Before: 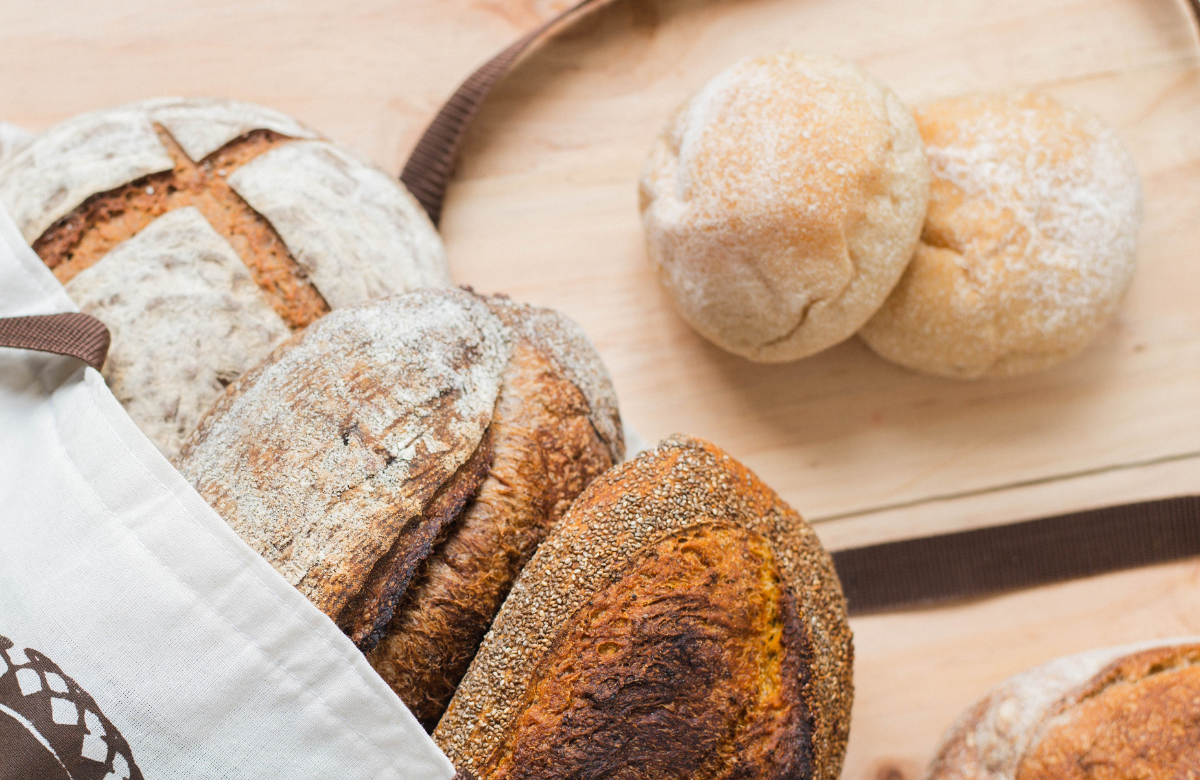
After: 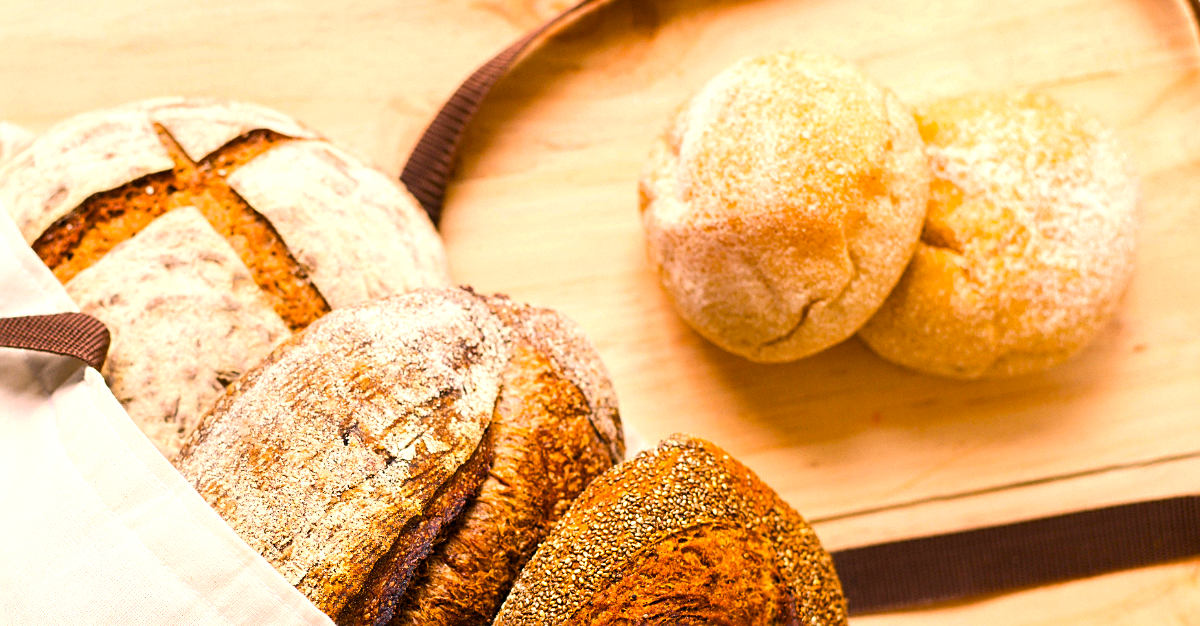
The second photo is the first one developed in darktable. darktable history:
sharpen: on, module defaults
white balance: red 1, blue 1
crop: bottom 19.644%
color balance rgb: linear chroma grading › global chroma 9%, perceptual saturation grading › global saturation 36%, perceptual saturation grading › shadows 35%, perceptual brilliance grading › global brilliance 15%, perceptual brilliance grading › shadows -35%, global vibrance 15%
color correction: highlights a* 17.88, highlights b* 18.79
